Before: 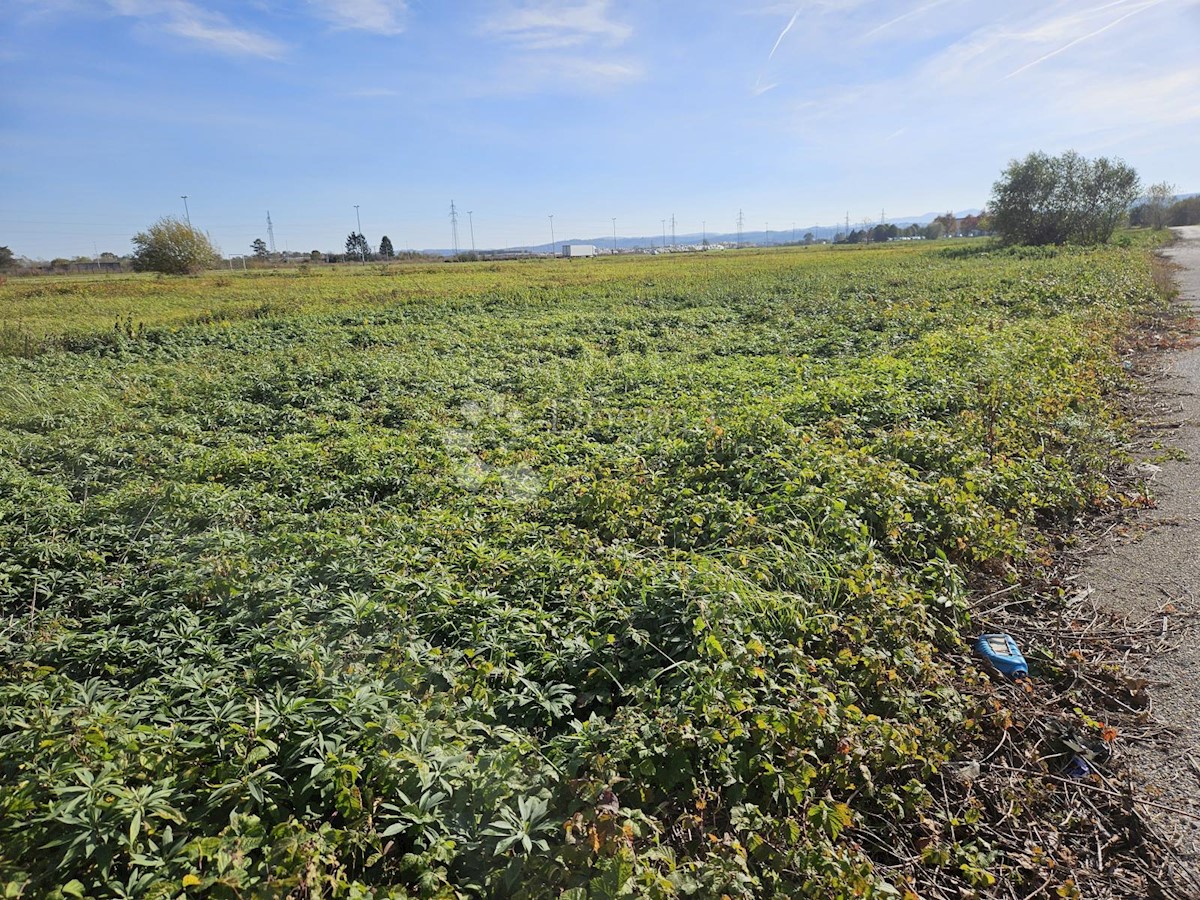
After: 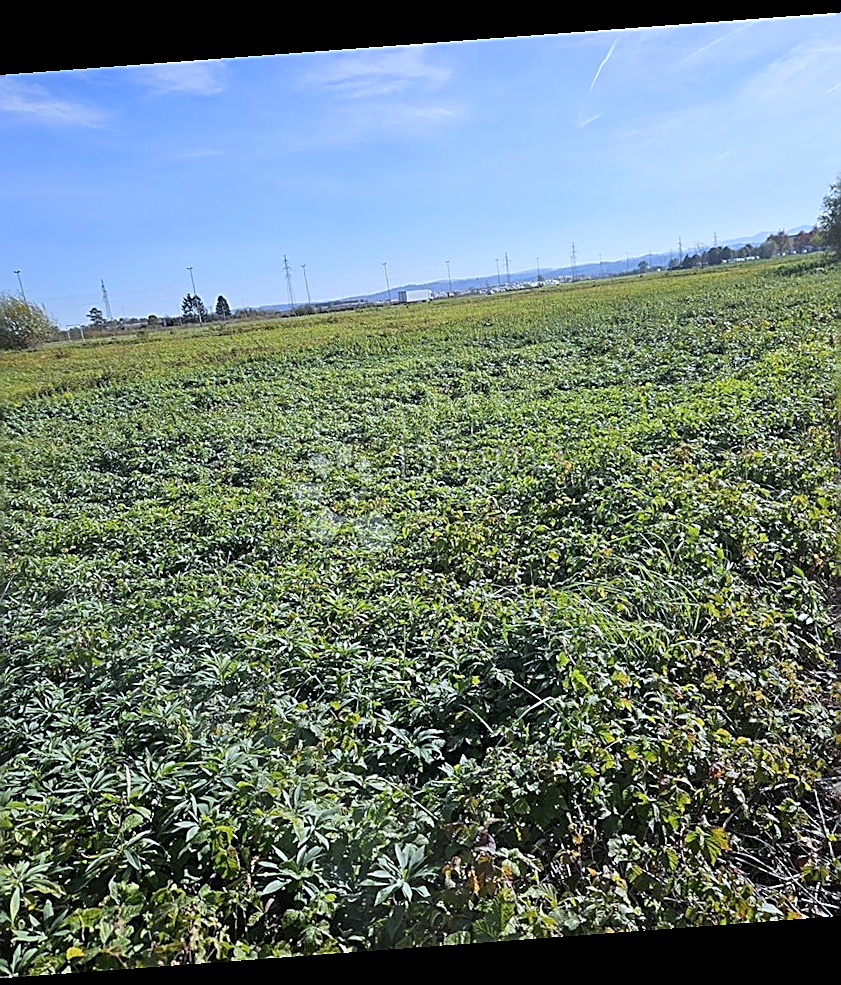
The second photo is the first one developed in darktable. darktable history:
sharpen: amount 1
white balance: red 0.926, green 1.003, blue 1.133
rotate and perspective: rotation -4.25°, automatic cropping off
crop and rotate: left 14.385%, right 18.948%
